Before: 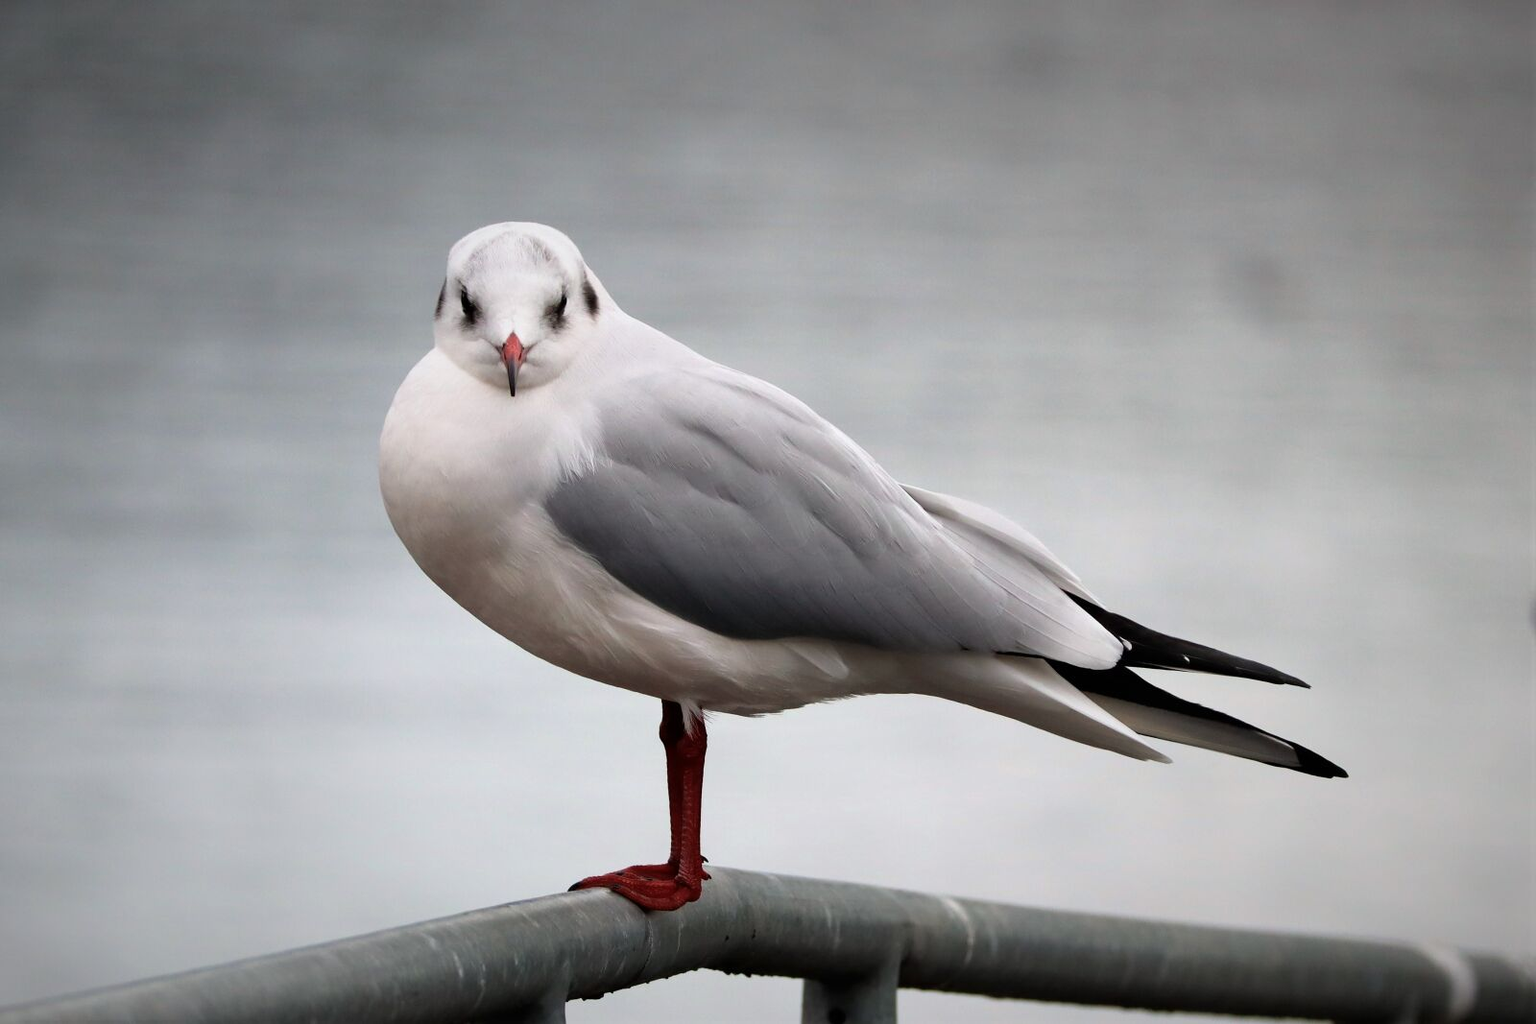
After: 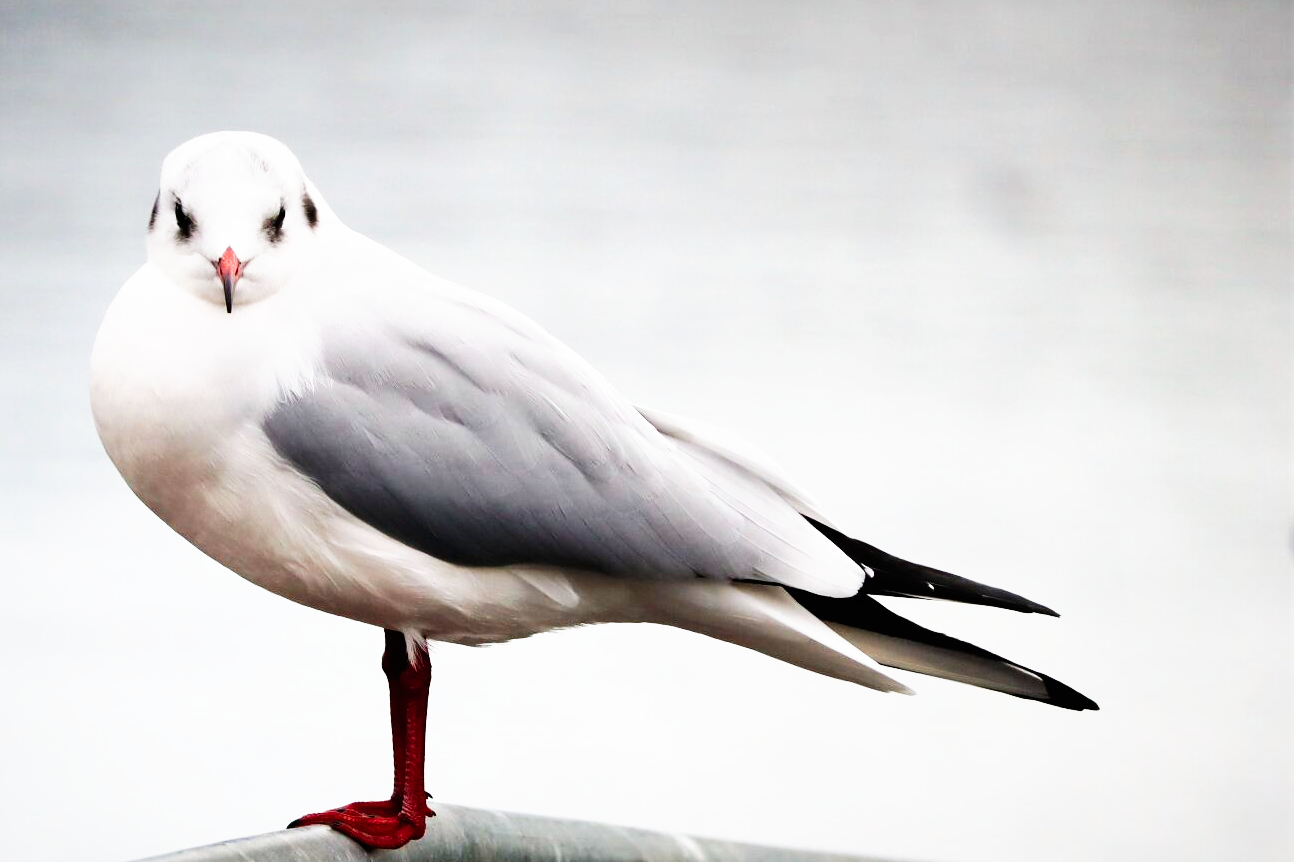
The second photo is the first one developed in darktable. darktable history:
crop: left 19.114%, top 9.435%, right 0%, bottom 9.691%
base curve: curves: ch0 [(0, 0) (0.007, 0.004) (0.027, 0.03) (0.046, 0.07) (0.207, 0.54) (0.442, 0.872) (0.673, 0.972) (1, 1)], preserve colors none
